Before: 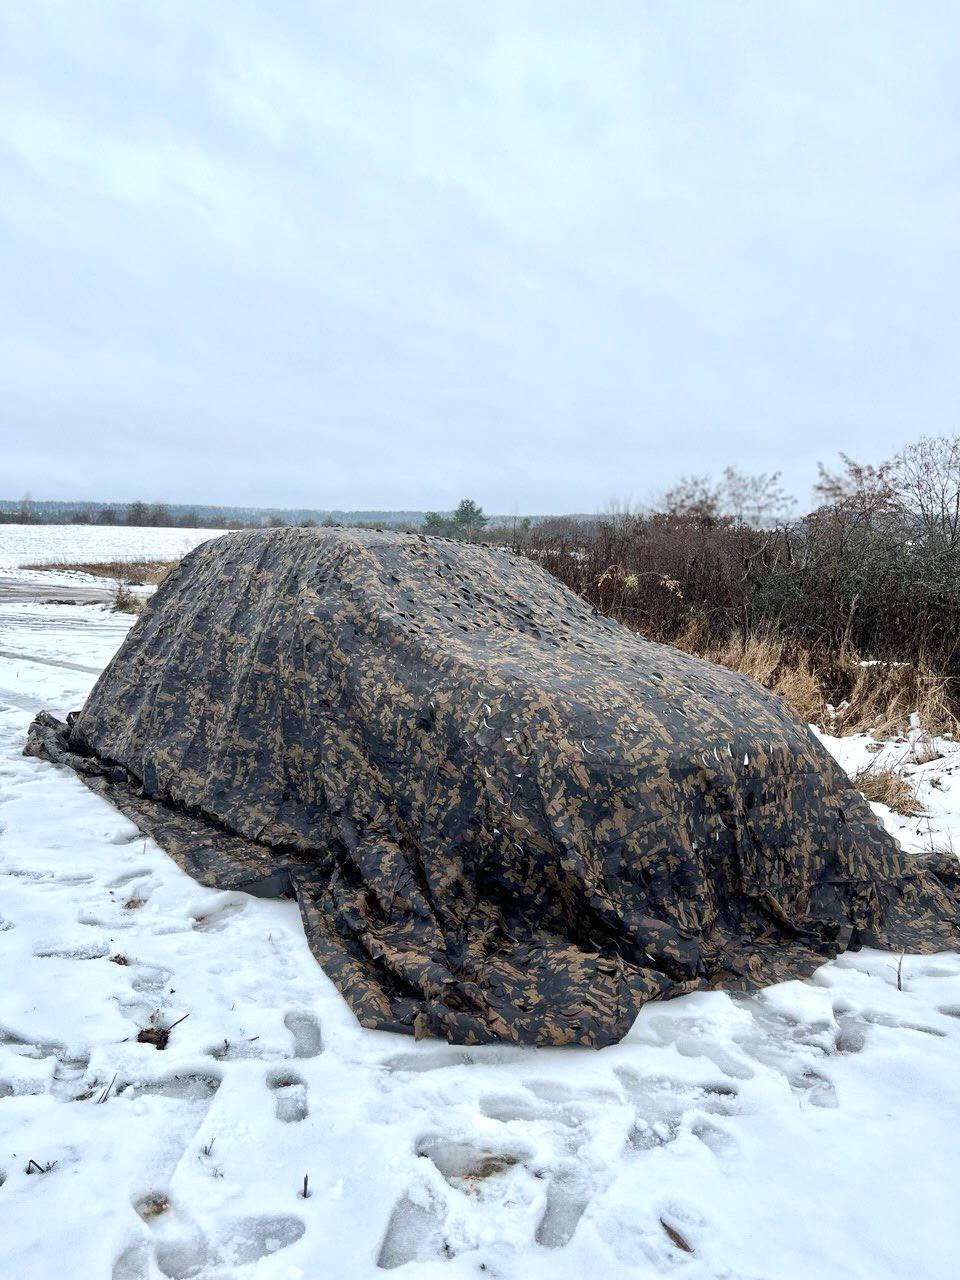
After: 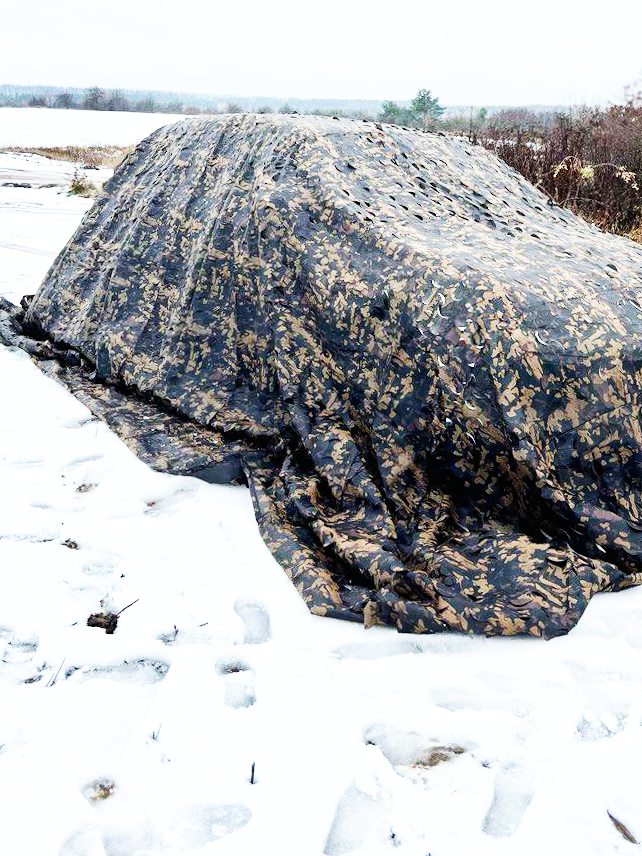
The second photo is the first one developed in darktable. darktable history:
crop and rotate: angle -0.82°, left 3.85%, top 31.828%, right 27.992%
base curve: curves: ch0 [(0, 0) (0.007, 0.004) (0.027, 0.03) (0.046, 0.07) (0.207, 0.54) (0.442, 0.872) (0.673, 0.972) (1, 1)], preserve colors none
